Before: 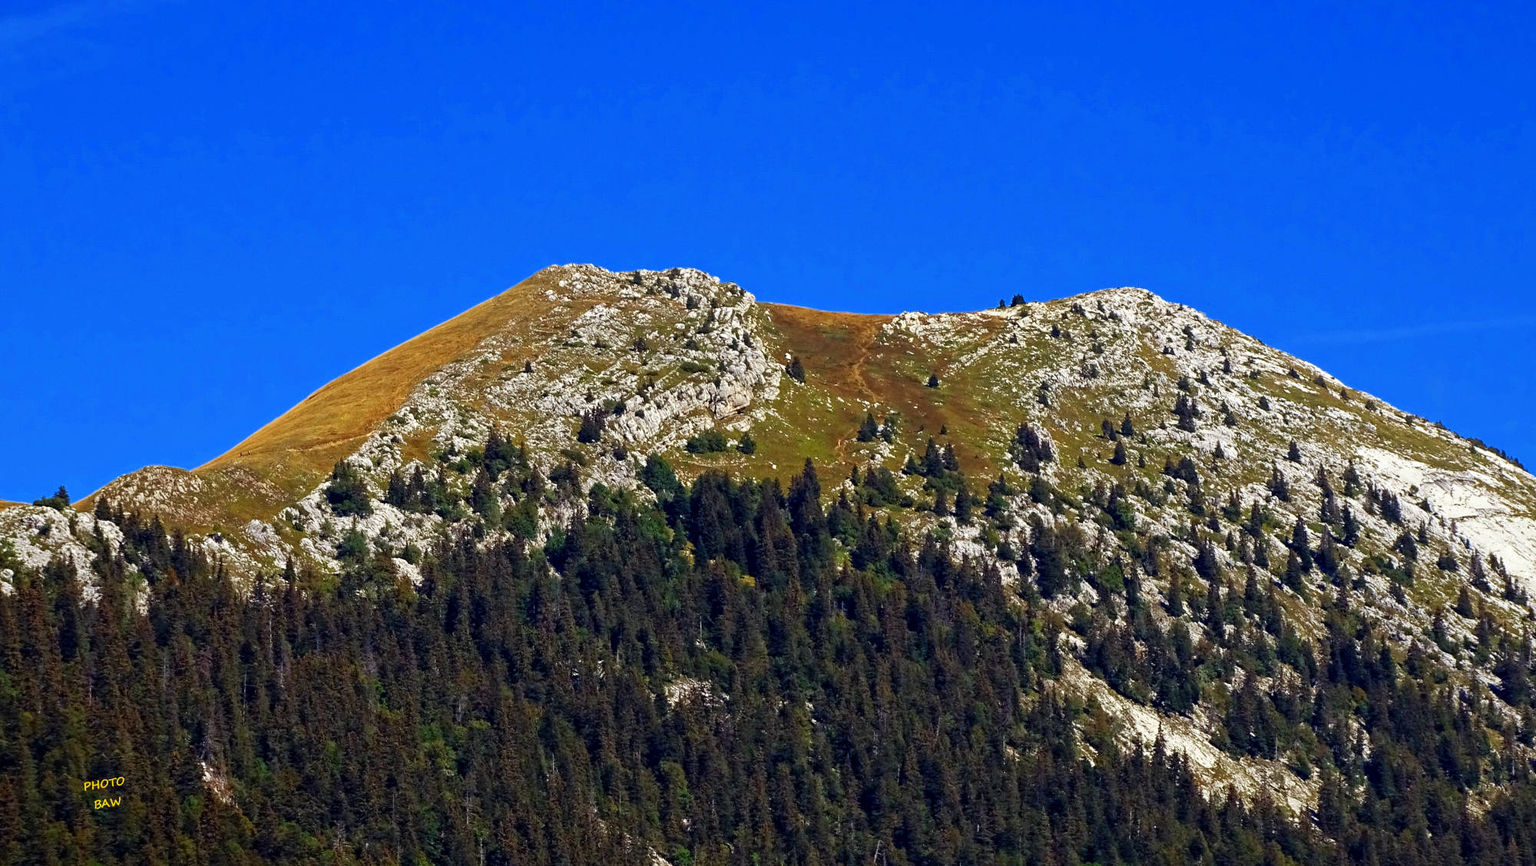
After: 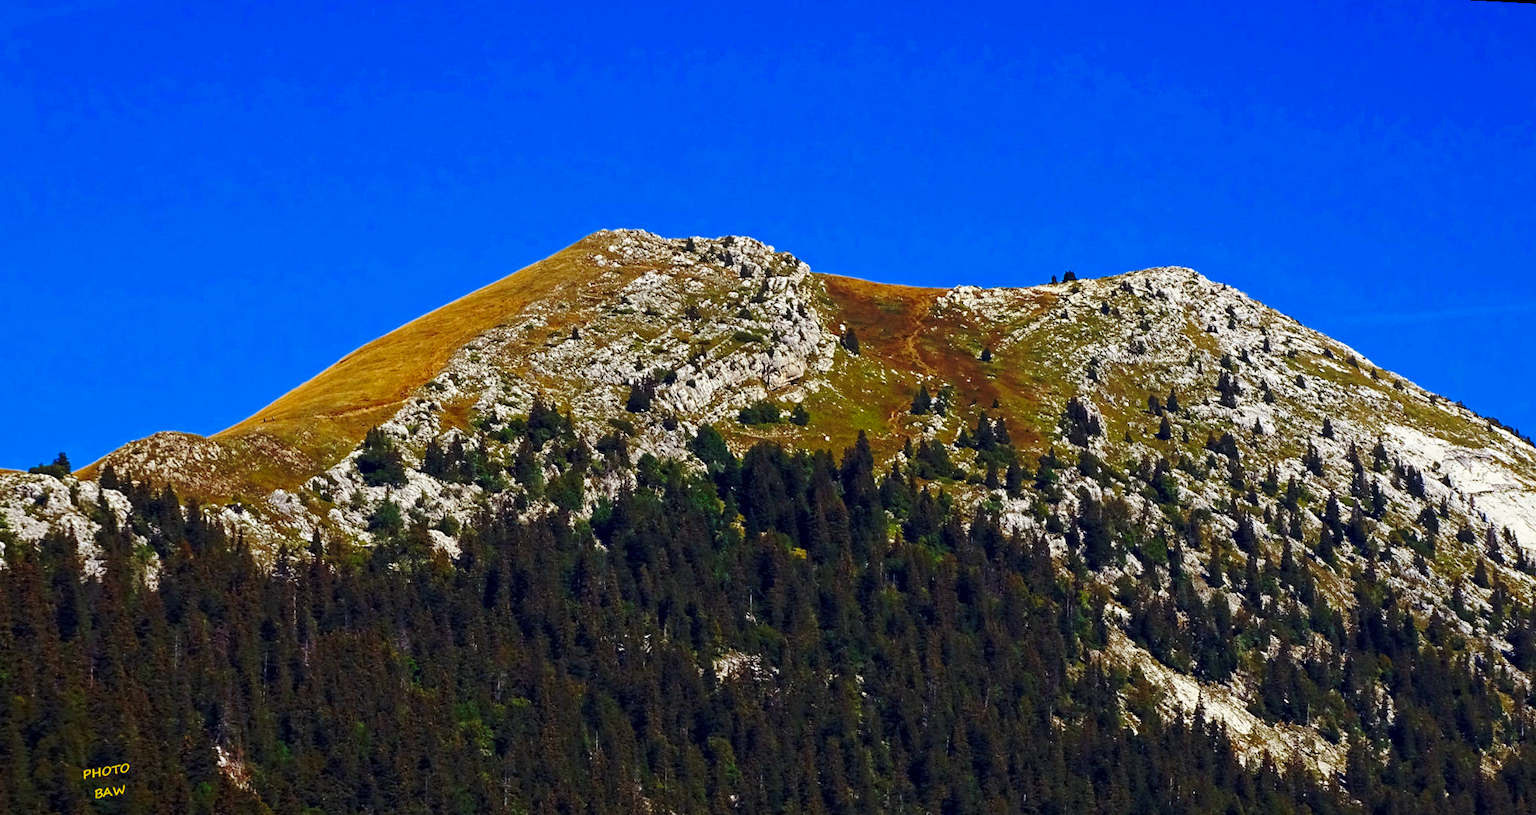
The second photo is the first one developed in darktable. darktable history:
rgb curve: curves: ch0 [(0, 0) (0.093, 0.159) (0.241, 0.265) (0.414, 0.42) (1, 1)], compensate middle gray true, preserve colors basic power
rotate and perspective: rotation 0.679°, lens shift (horizontal) 0.136, crop left 0.009, crop right 0.991, crop top 0.078, crop bottom 0.95
base curve: curves: ch0 [(0, 0) (0.073, 0.04) (0.157, 0.139) (0.492, 0.492) (0.758, 0.758) (1, 1)], preserve colors none
